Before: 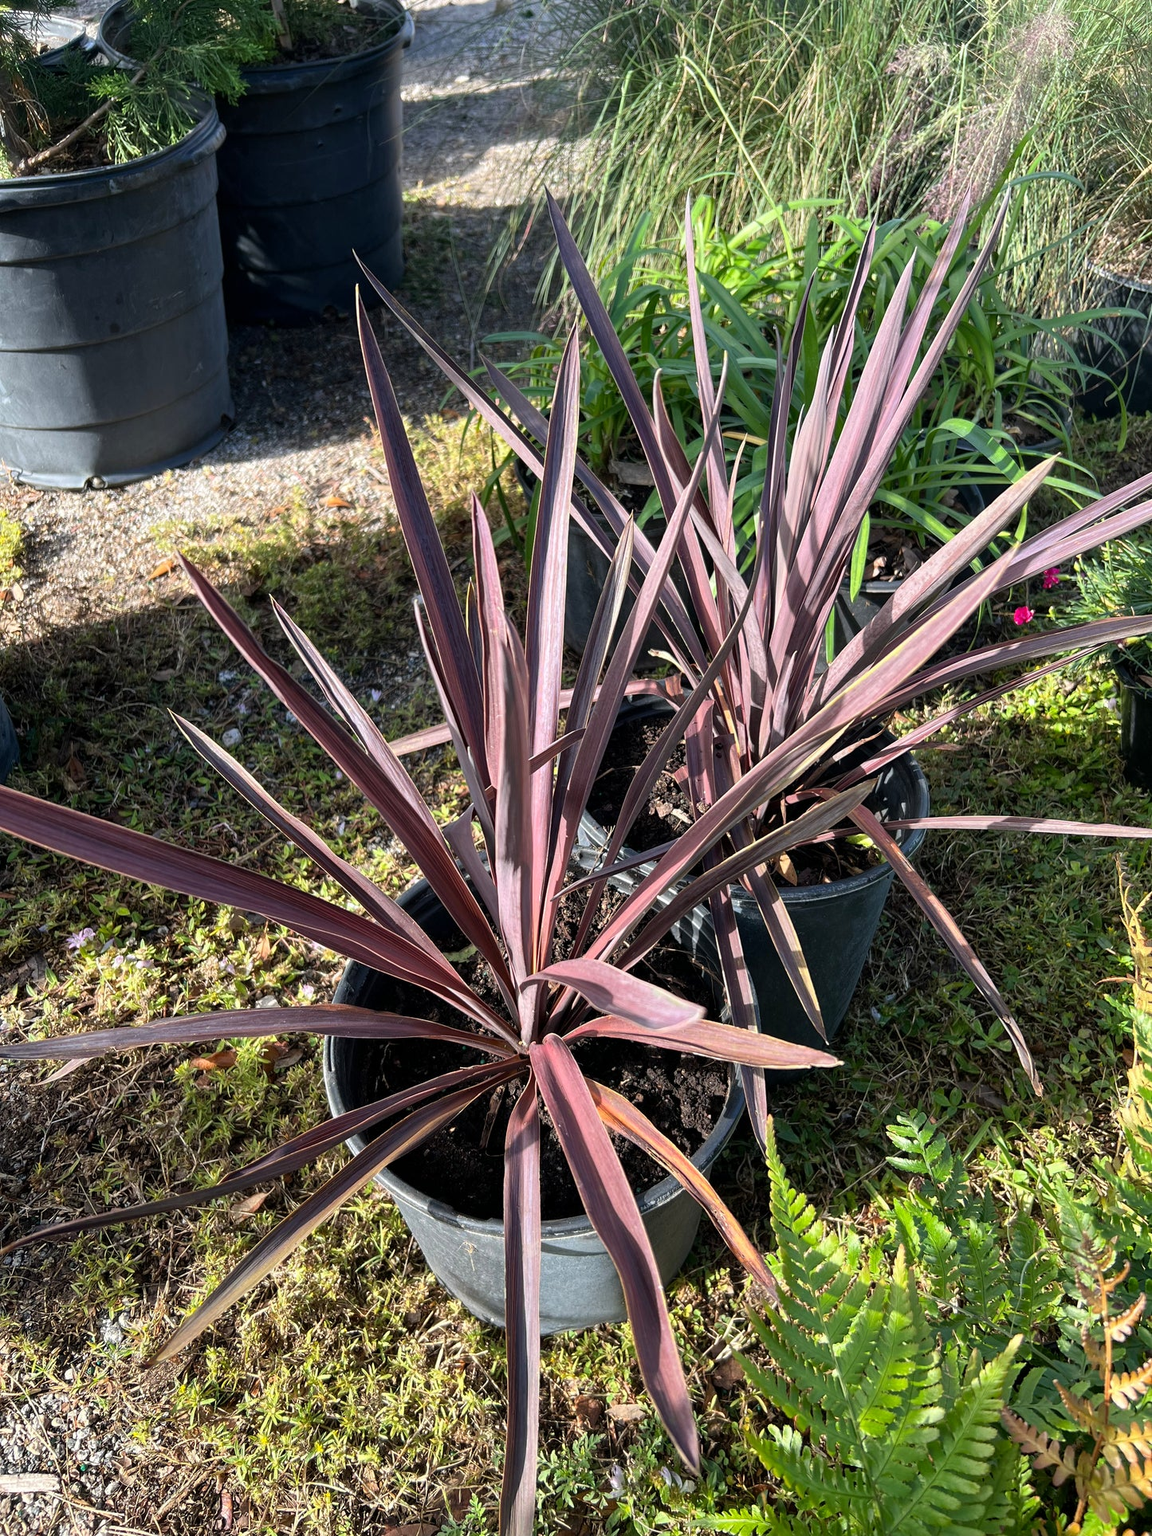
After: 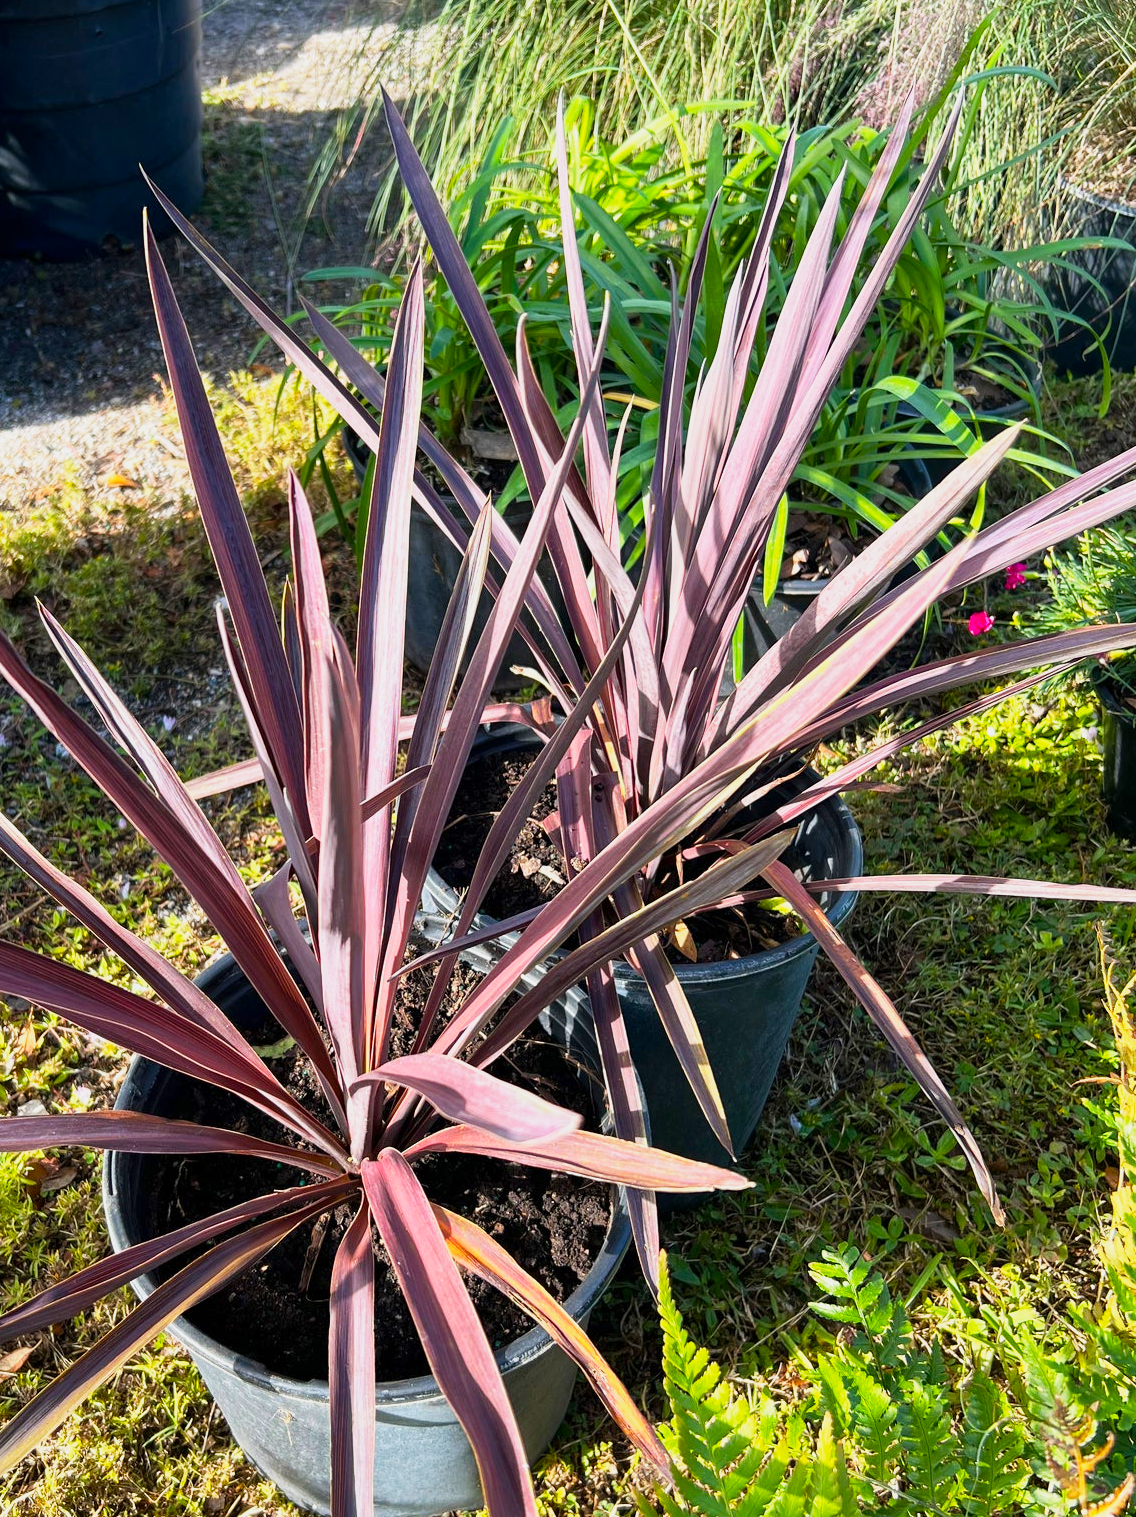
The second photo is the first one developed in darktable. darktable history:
color balance rgb: shadows lift › luminance -9.048%, shadows fall-off 102.642%, linear chroma grading › global chroma 33.961%, perceptual saturation grading › global saturation 0.023%, mask middle-gray fulcrum 21.657%, global vibrance 14.934%
base curve: curves: ch0 [(0, 0) (0.088, 0.125) (0.176, 0.251) (0.354, 0.501) (0.613, 0.749) (1, 0.877)], preserve colors none
crop and rotate: left 20.971%, top 7.781%, right 0.402%, bottom 13.486%
